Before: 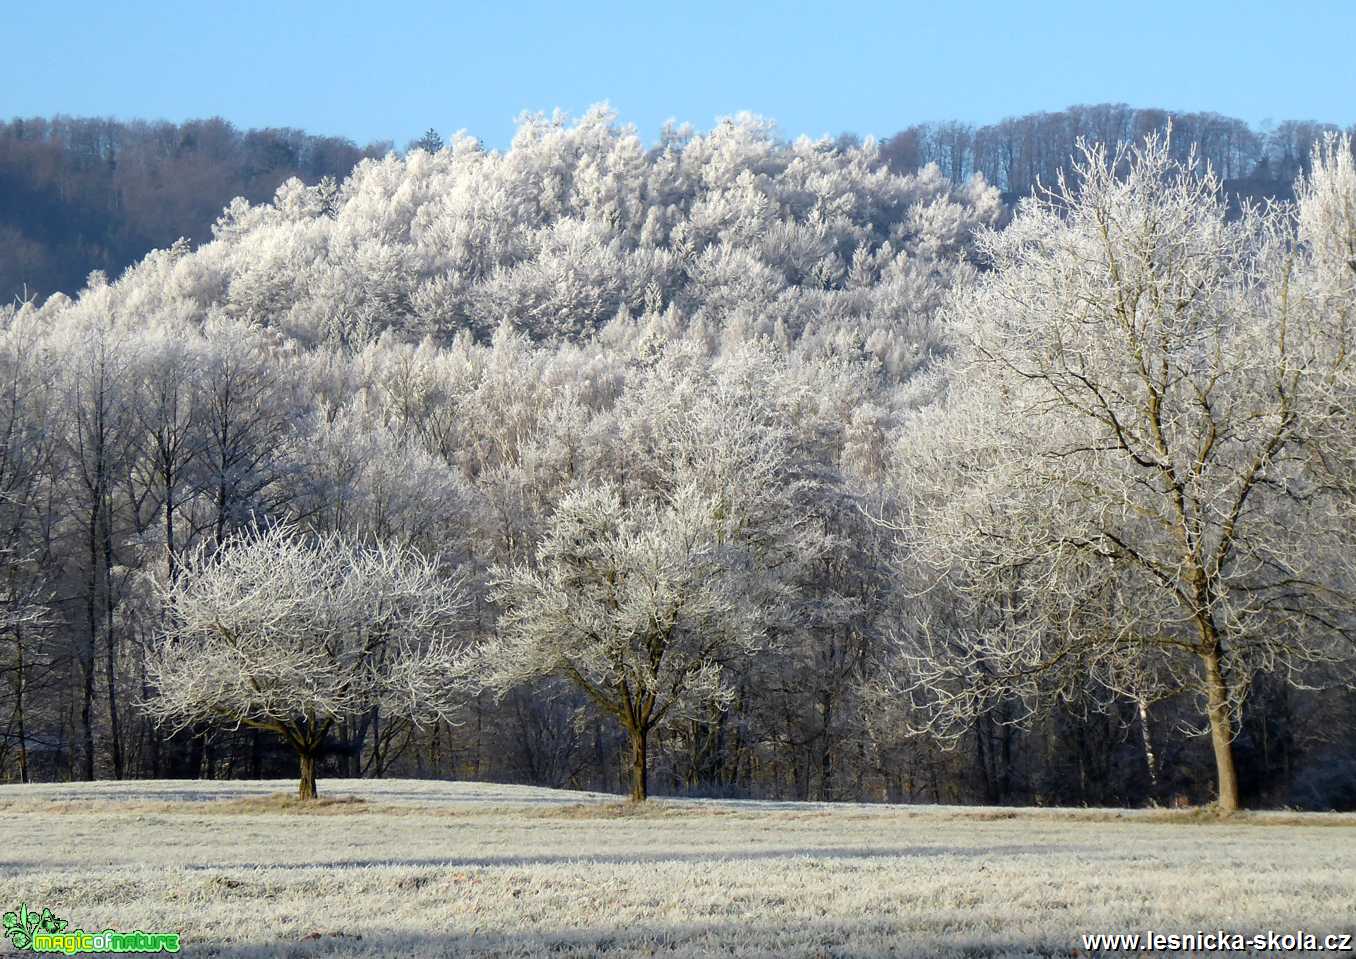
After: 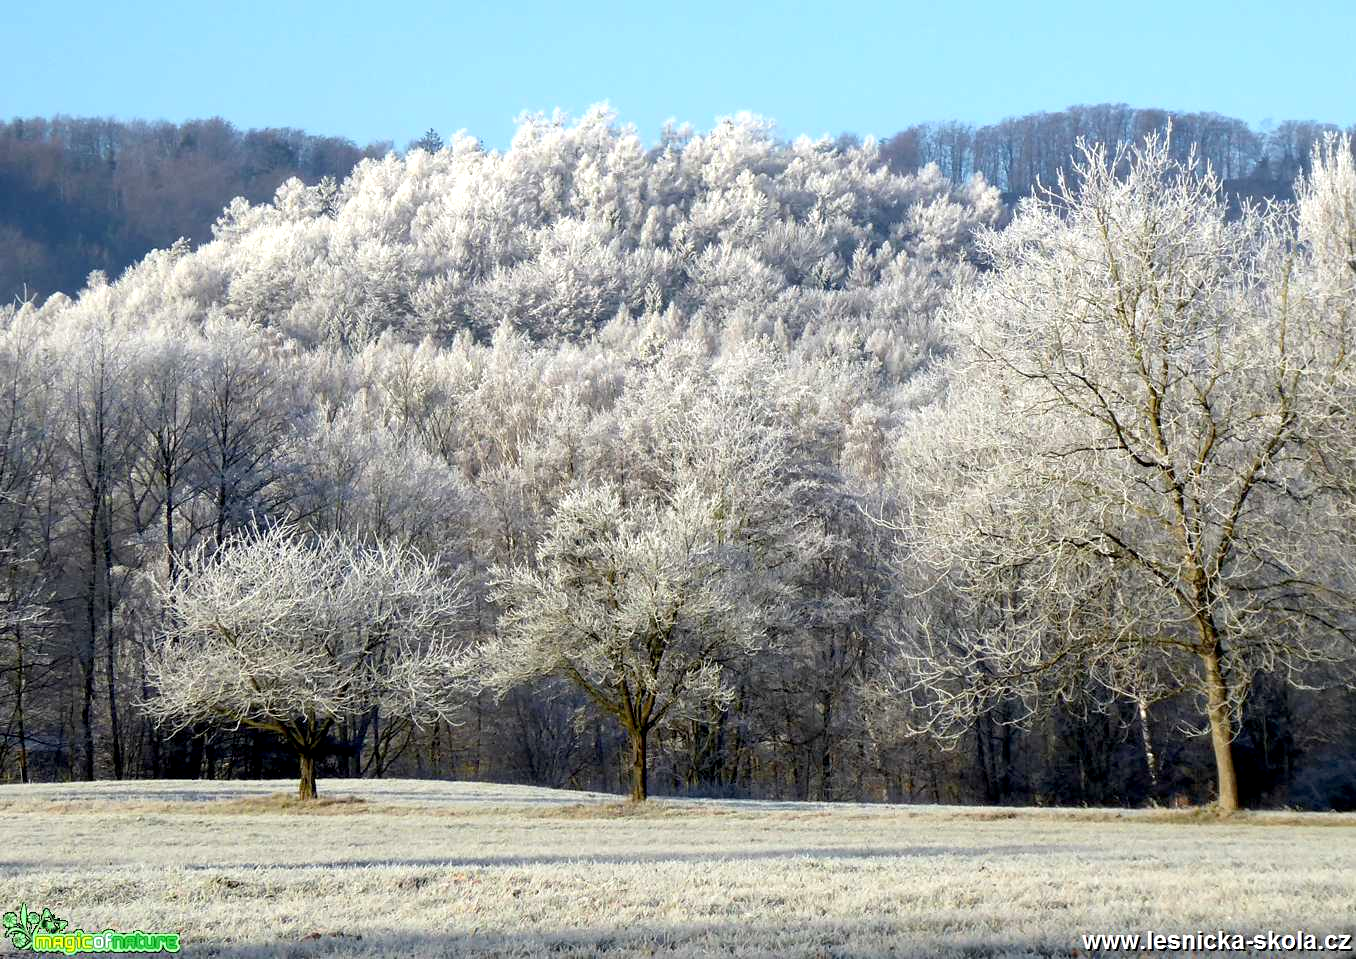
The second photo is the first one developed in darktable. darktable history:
exposure: black level correction 0.005, exposure 0.287 EV, compensate highlight preservation false
